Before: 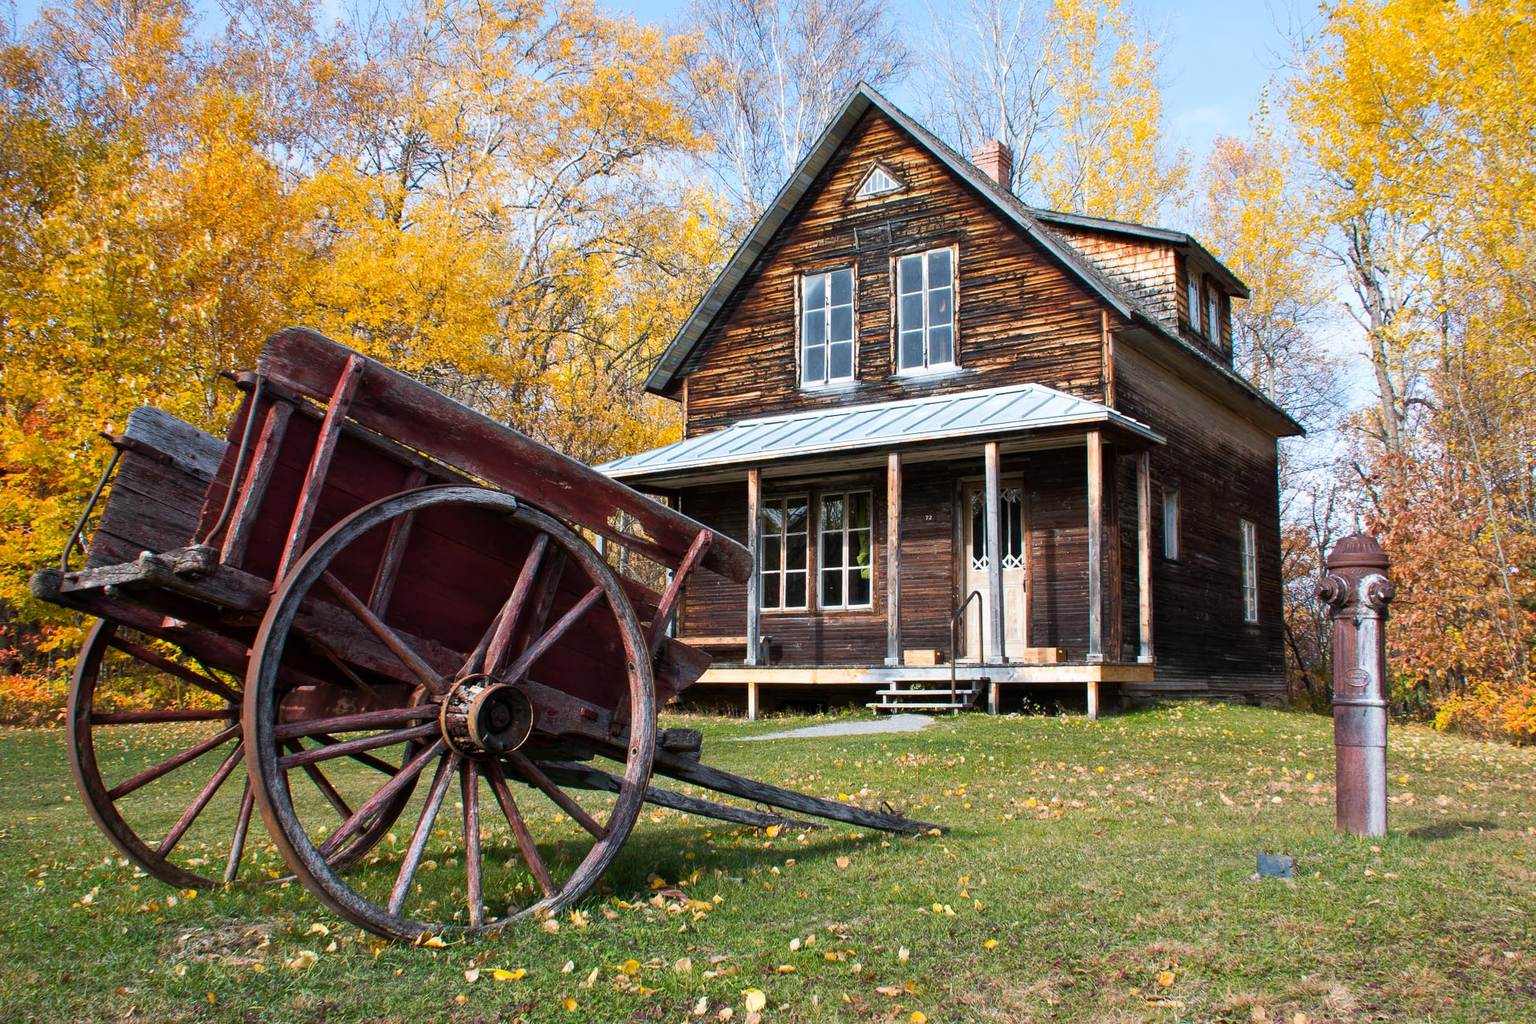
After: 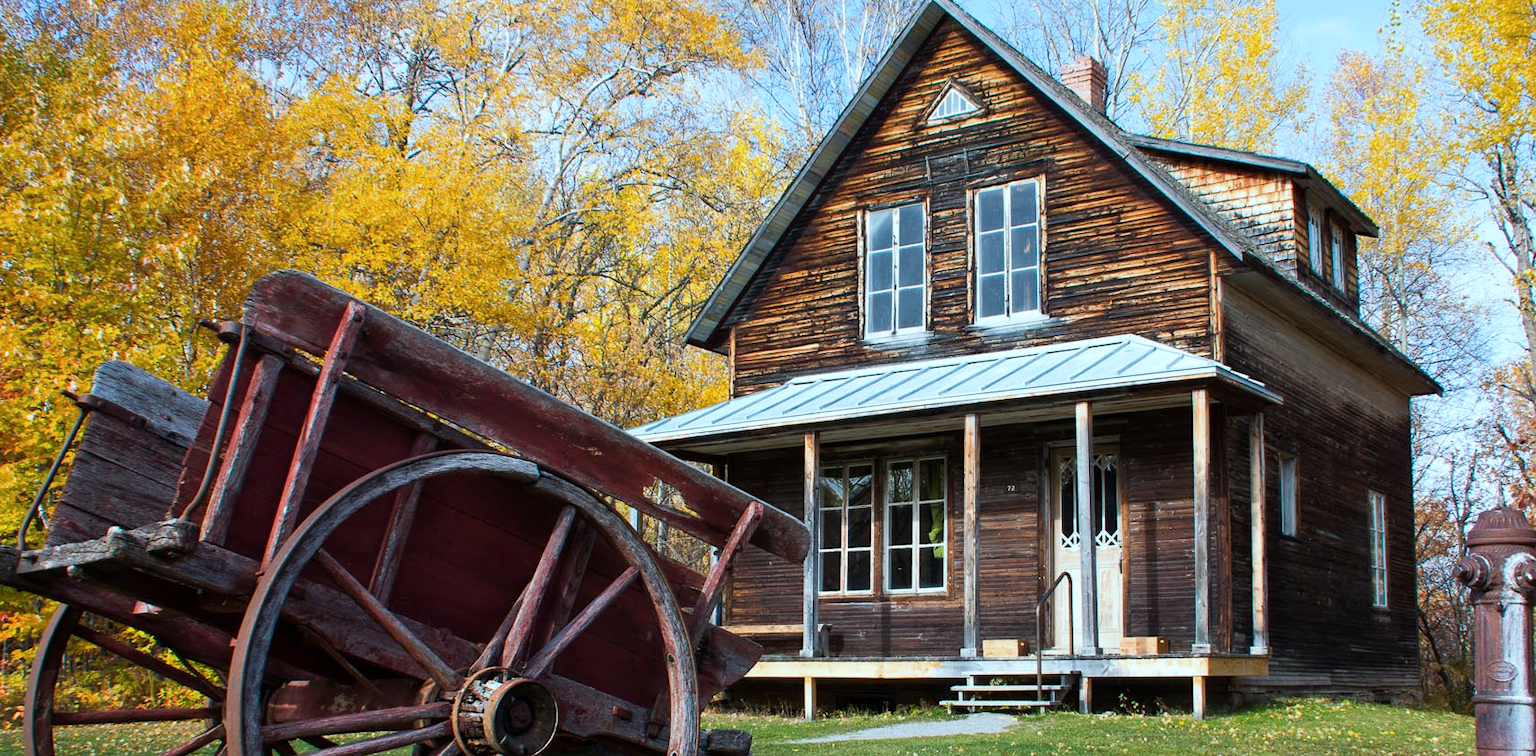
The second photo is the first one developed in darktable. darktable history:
crop: left 3.015%, top 8.969%, right 9.647%, bottom 26.457%
color correction: highlights a* -8, highlights b* 3.1
color calibration: illuminant as shot in camera, x 0.358, y 0.373, temperature 4628.91 K
